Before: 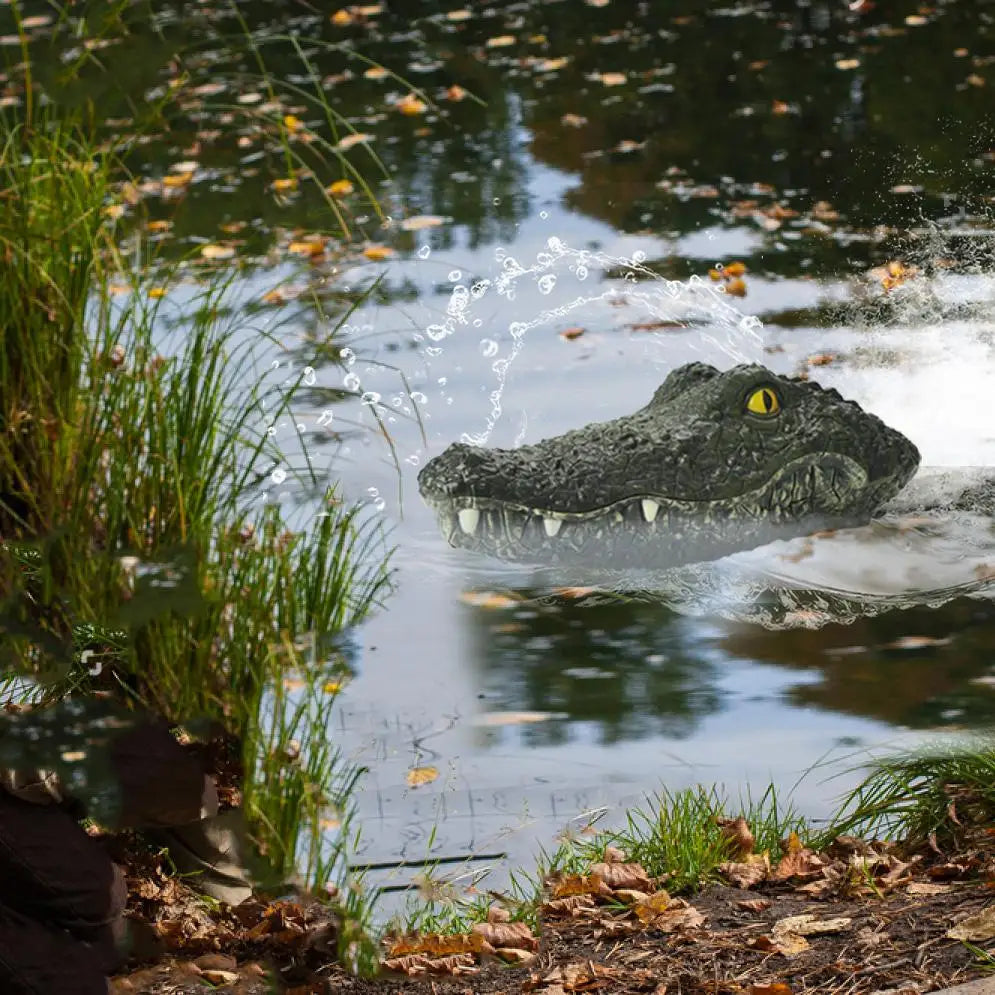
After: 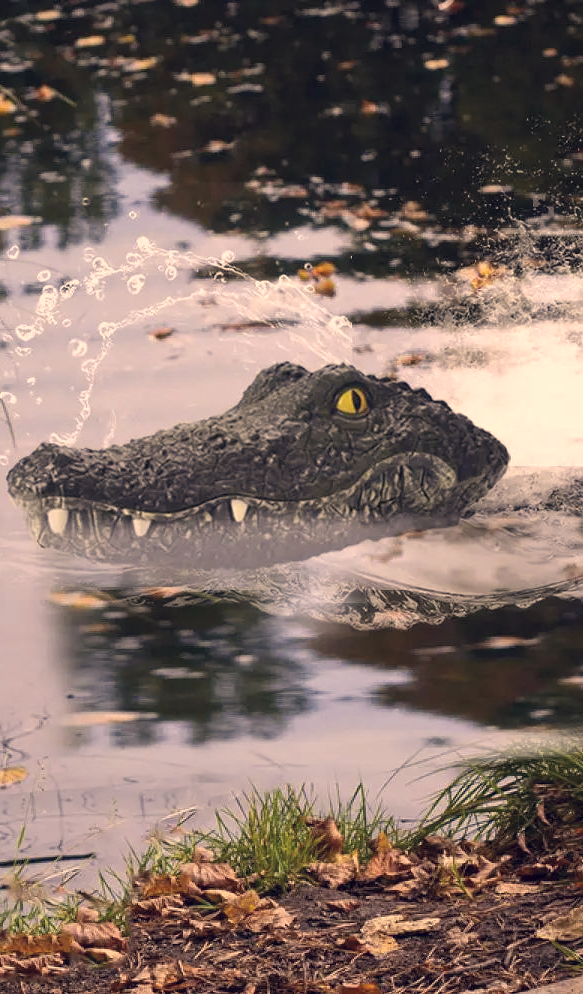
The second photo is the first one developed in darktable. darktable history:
color correction: highlights a* 19.59, highlights b* 27.49, shadows a* 3.46, shadows b* -17.28, saturation 0.73
crop: left 41.402%
